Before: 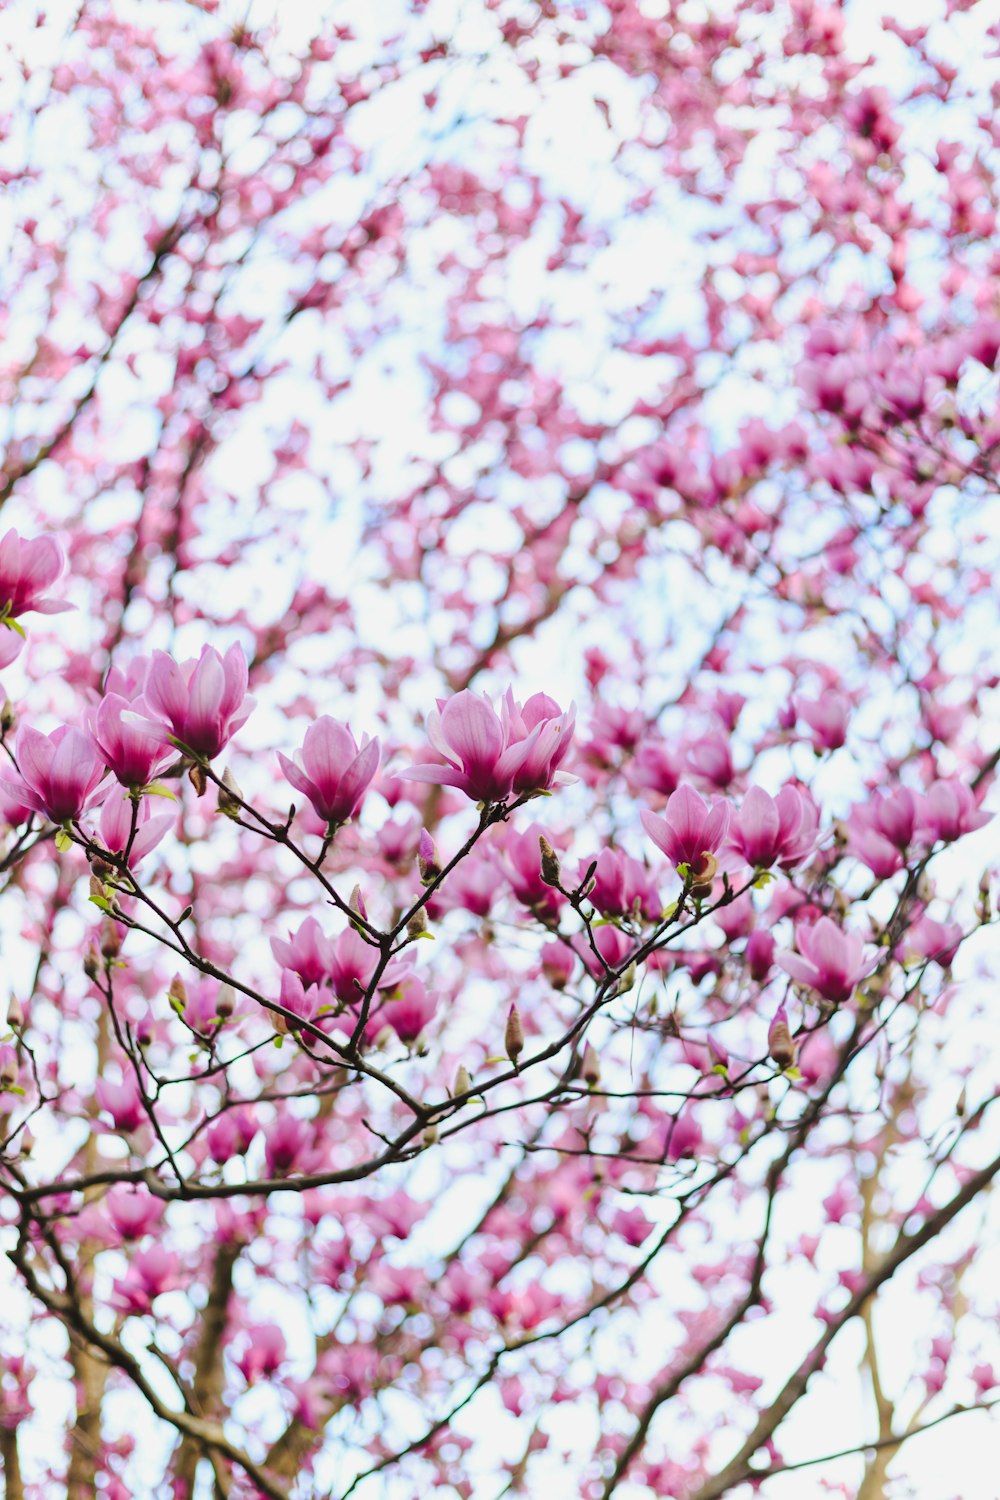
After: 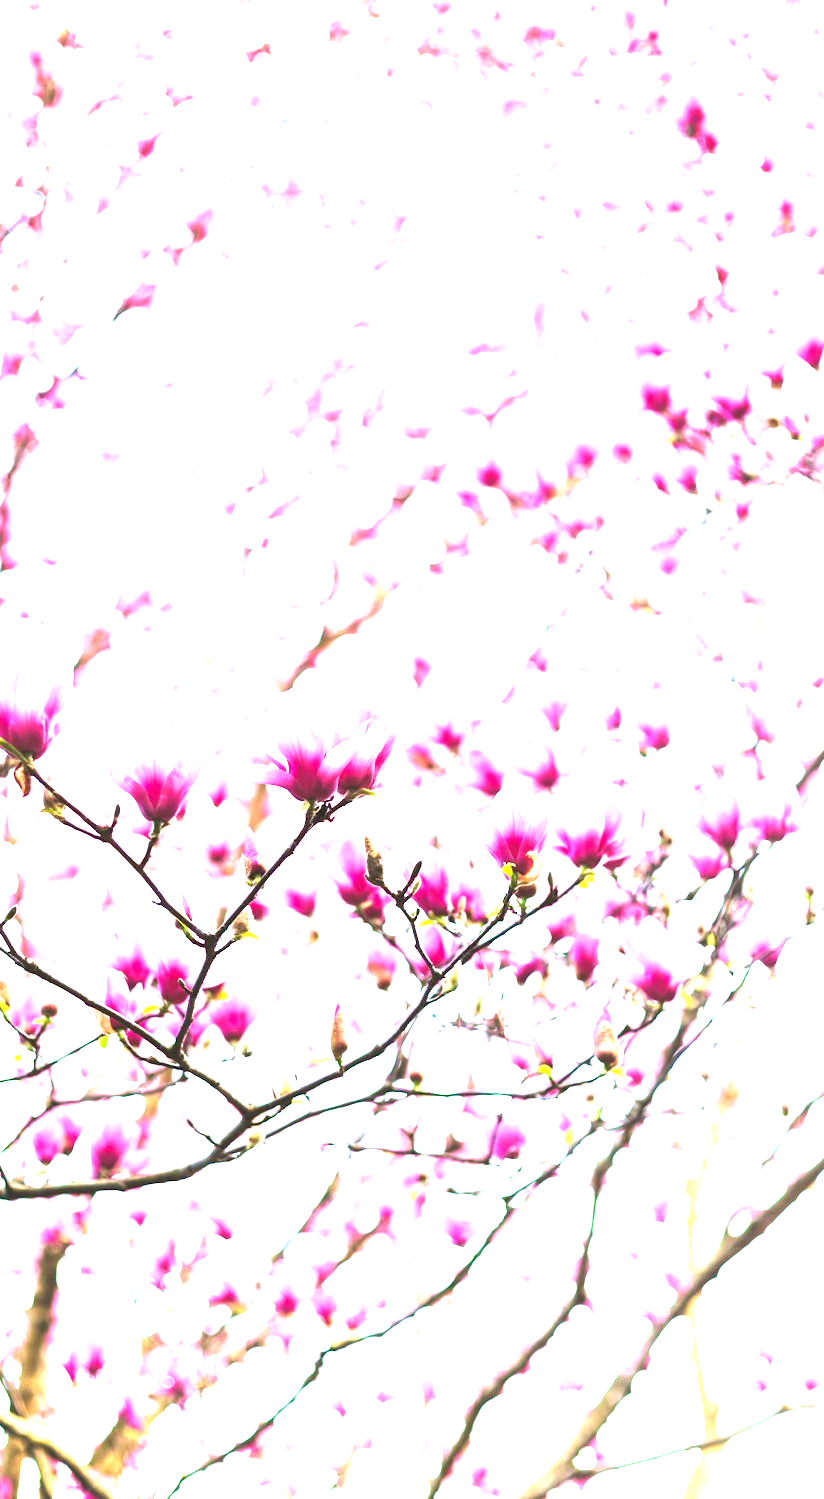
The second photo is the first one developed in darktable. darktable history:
crop: left 17.582%, bottom 0.031%
exposure: exposure 2.25 EV, compensate highlight preservation false
